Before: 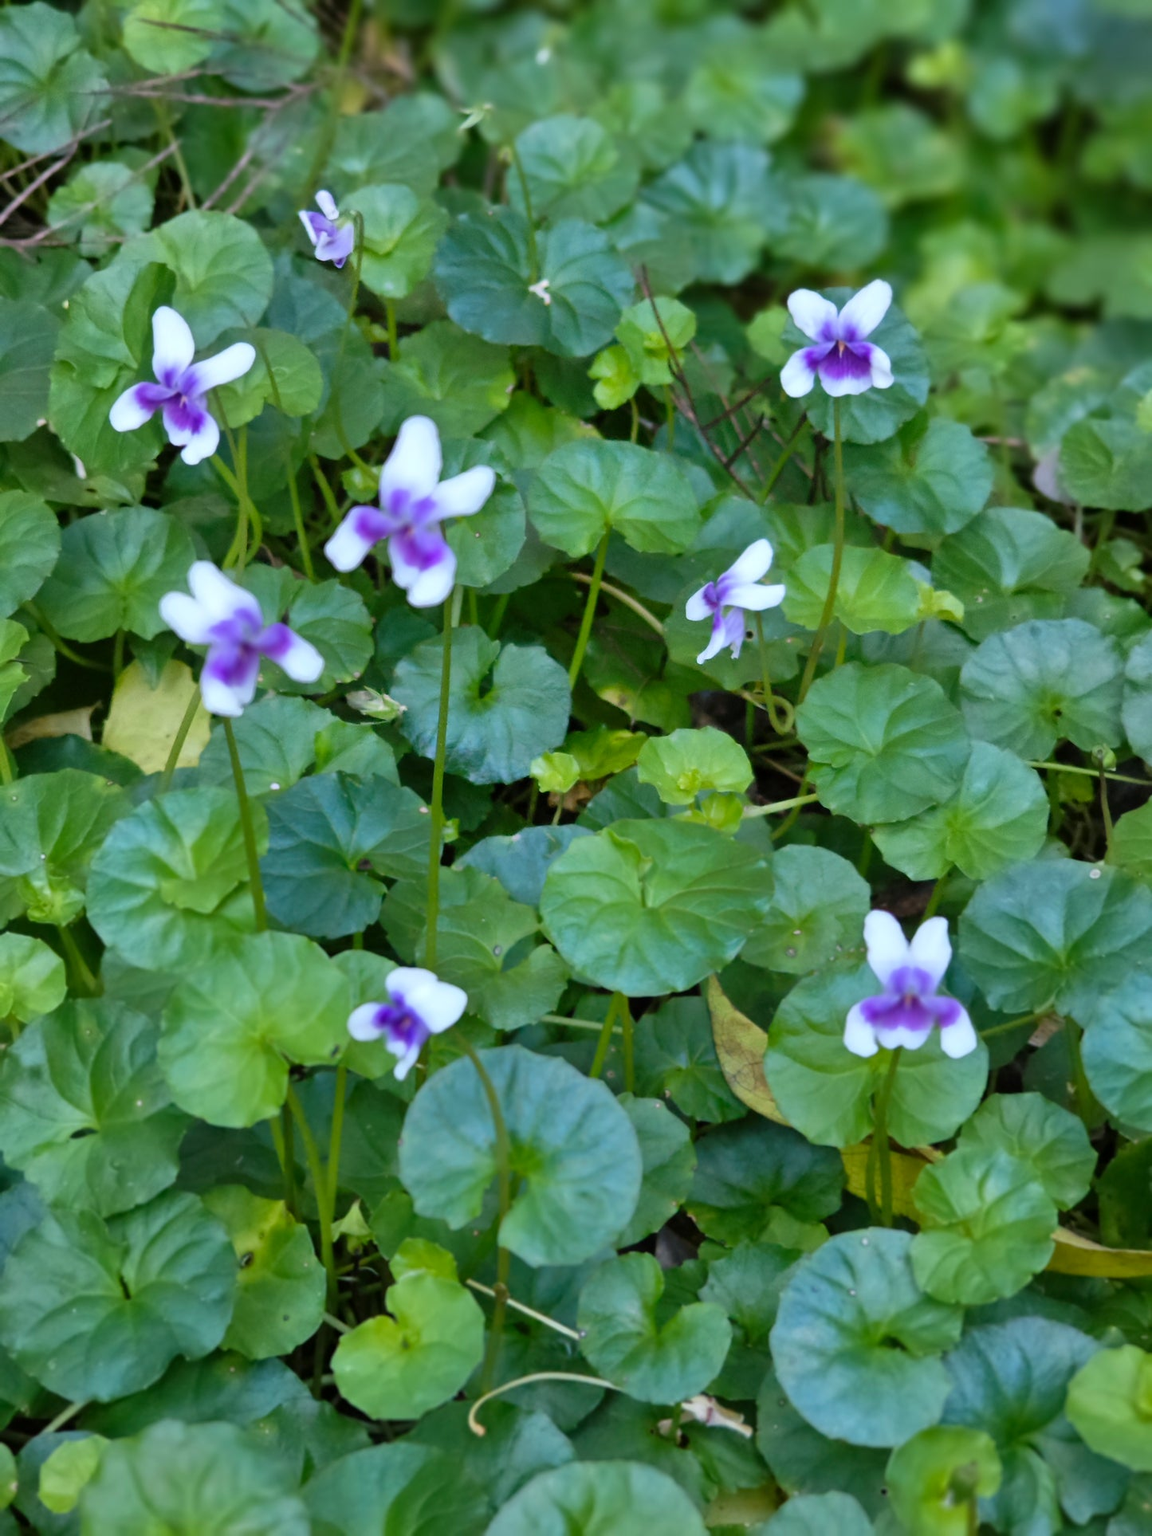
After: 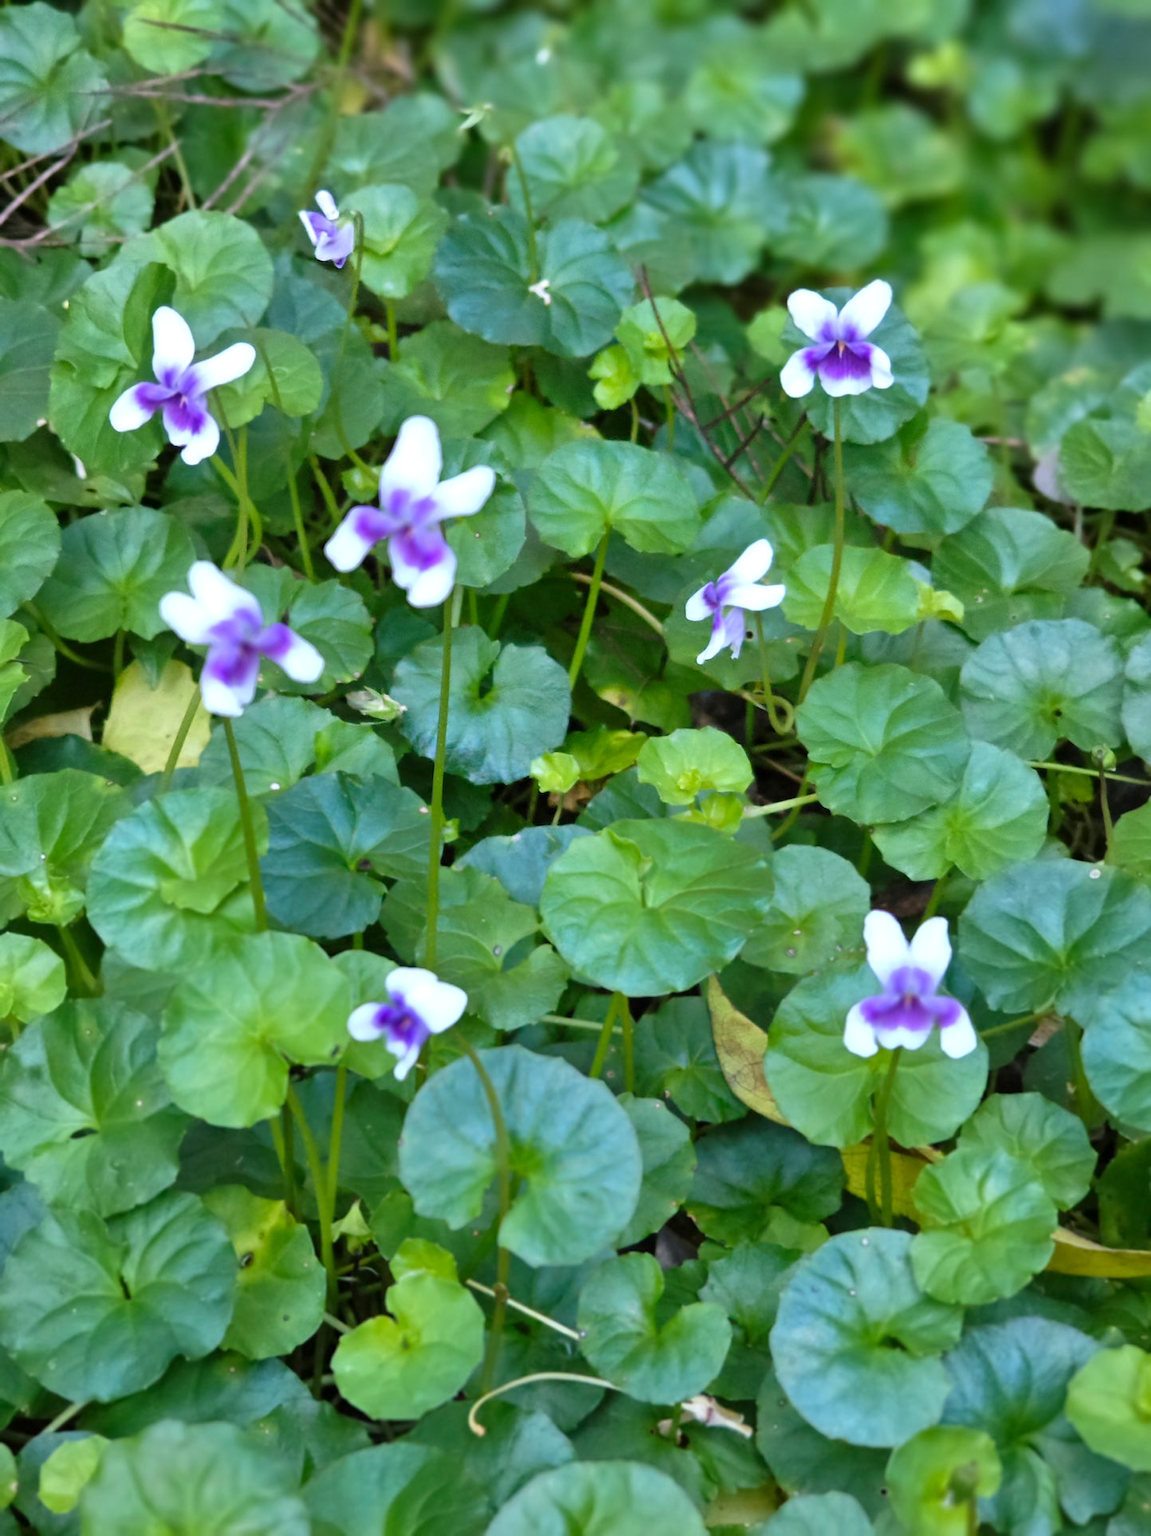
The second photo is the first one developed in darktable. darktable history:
tone equalizer: -8 EV -0.403 EV, -7 EV -0.361 EV, -6 EV -0.354 EV, -5 EV -0.223 EV, -3 EV 0.247 EV, -2 EV 0.353 EV, -1 EV 0.407 EV, +0 EV 0.397 EV, smoothing diameter 24.84%, edges refinement/feathering 5.84, preserve details guided filter
